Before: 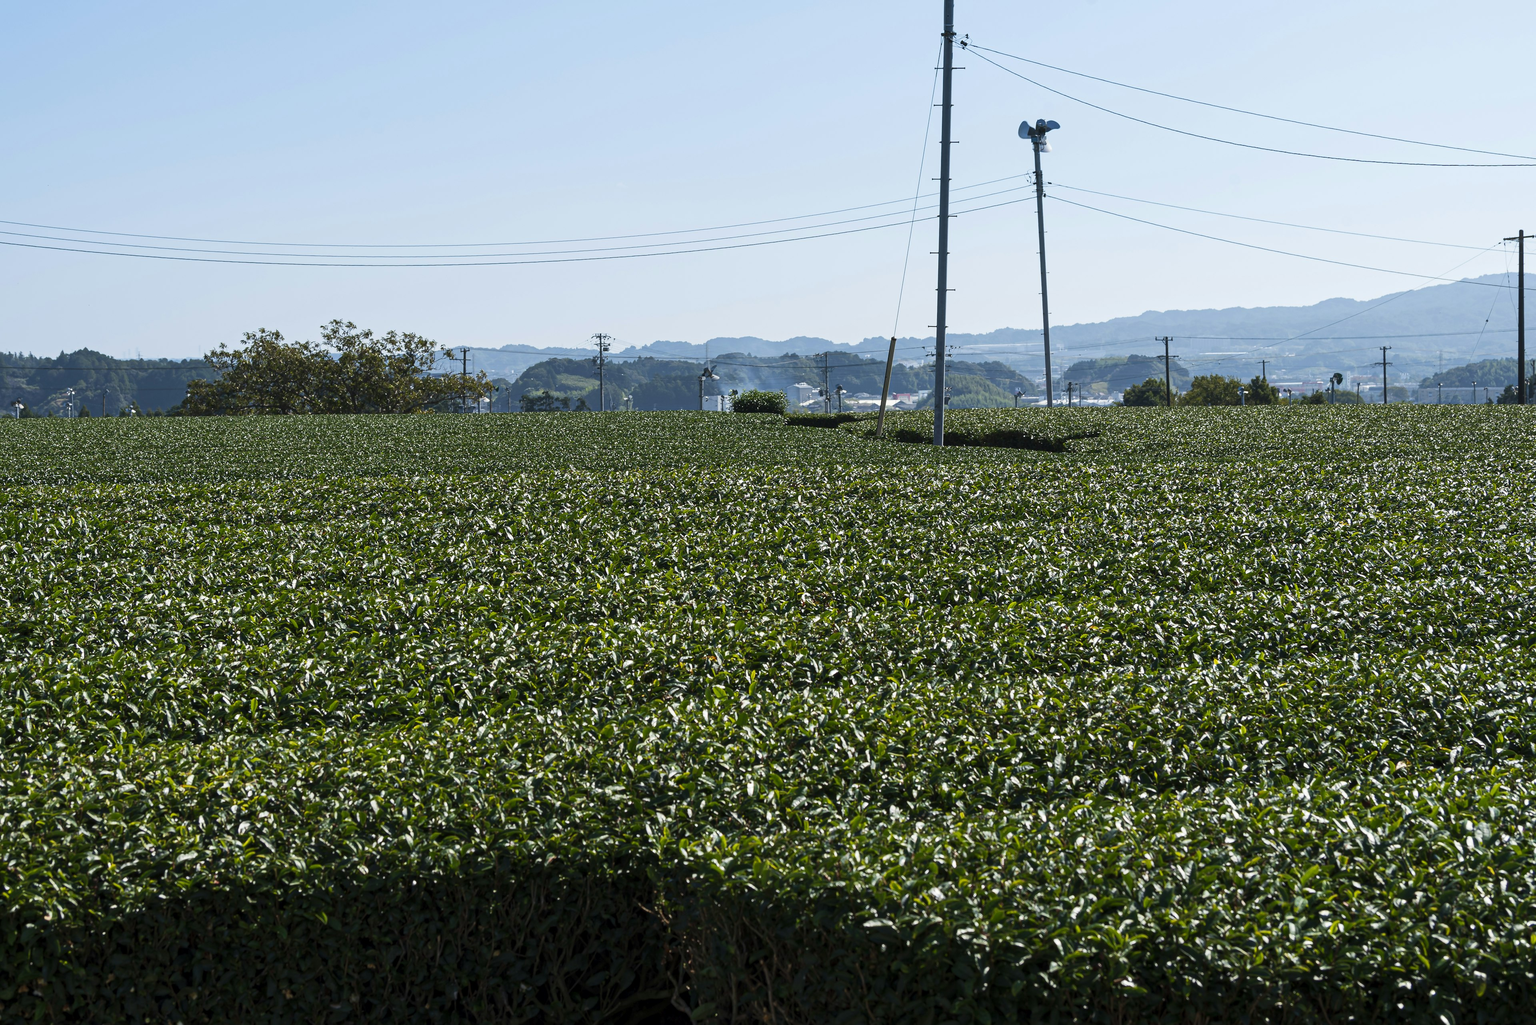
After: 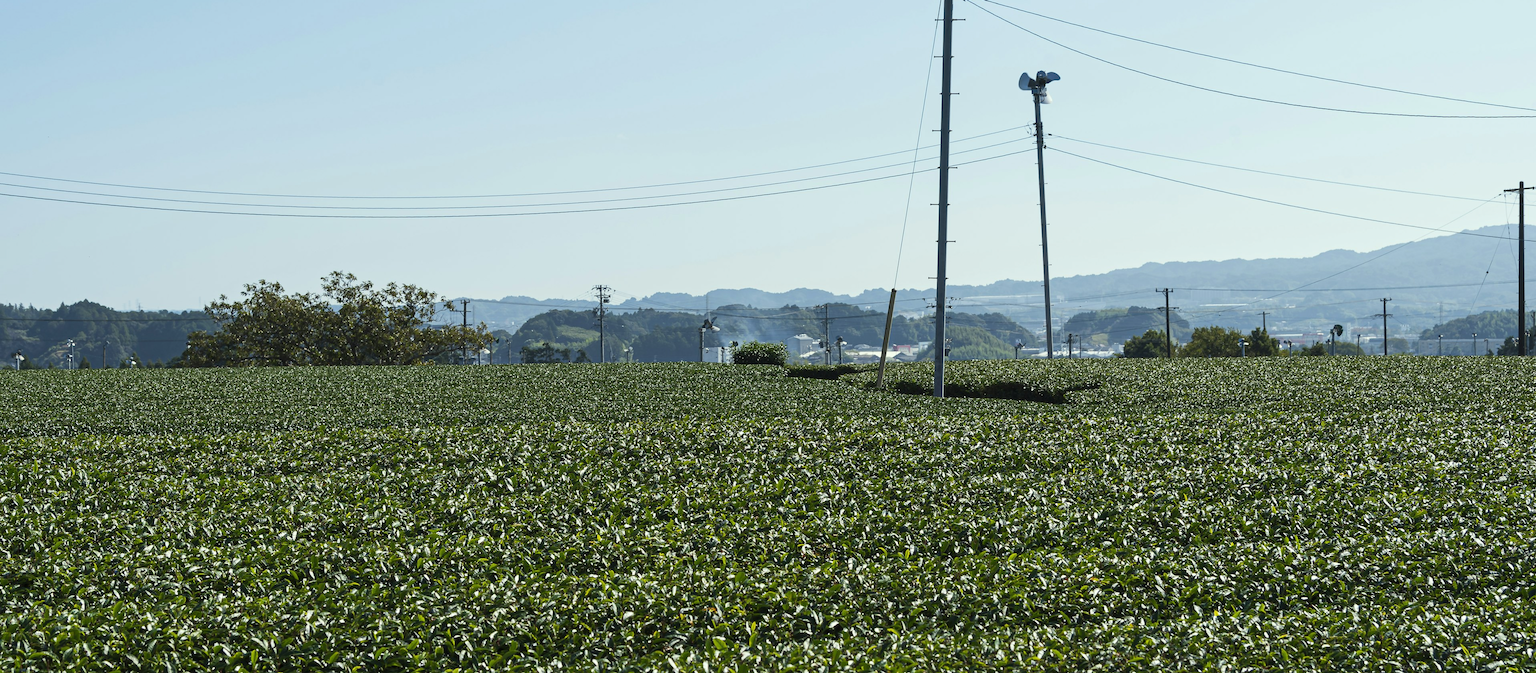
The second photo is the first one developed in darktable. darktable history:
color correction: highlights a* -4.56, highlights b* 5.06, saturation 0.943
crop and rotate: top 4.77%, bottom 29.517%
